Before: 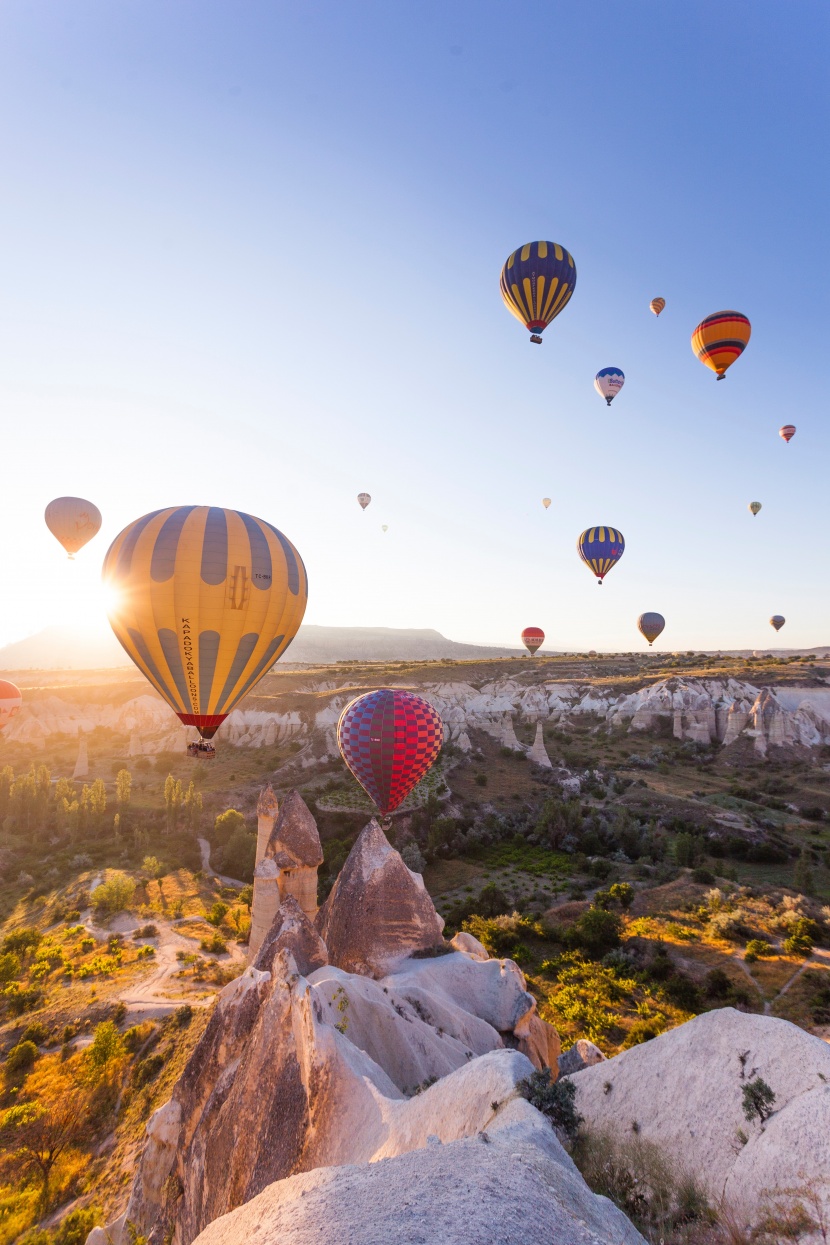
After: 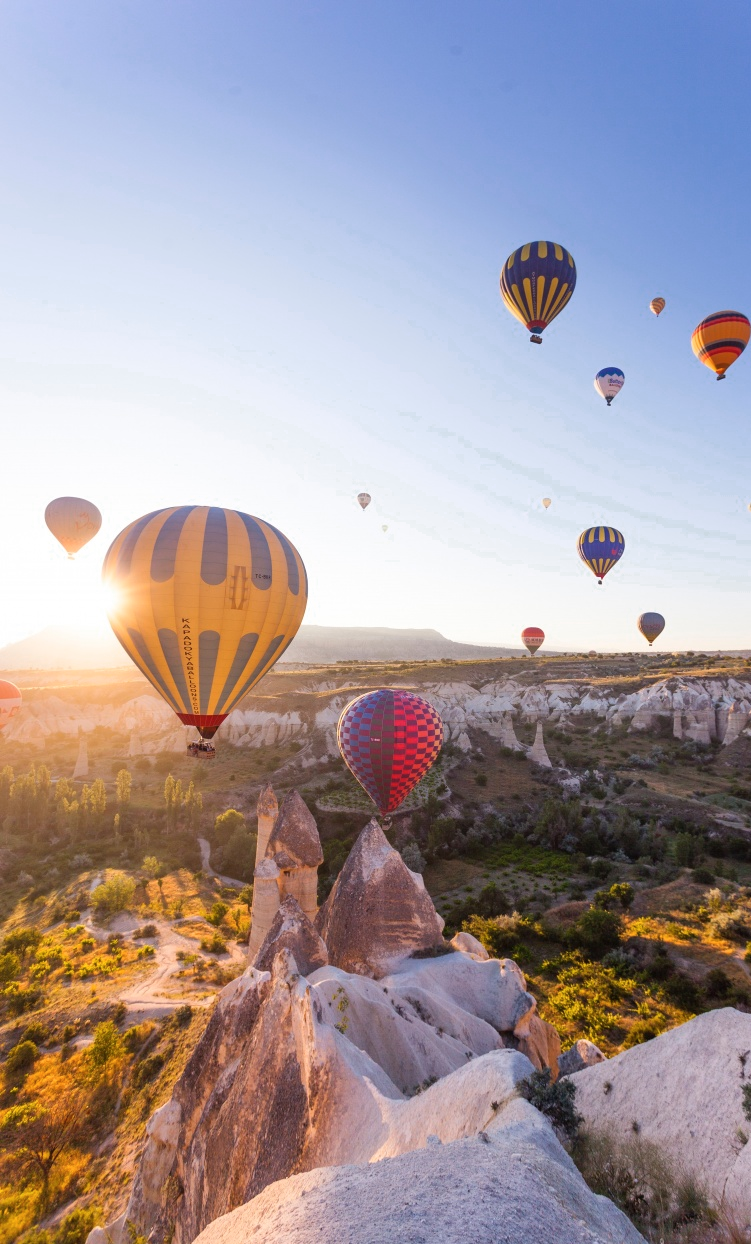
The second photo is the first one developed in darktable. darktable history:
crop: right 9.509%, bottom 0.031%
rotate and perspective: crop left 0, crop top 0
color zones: curves: ch0 [(0.25, 0.5) (0.636, 0.25) (0.75, 0.5)]
